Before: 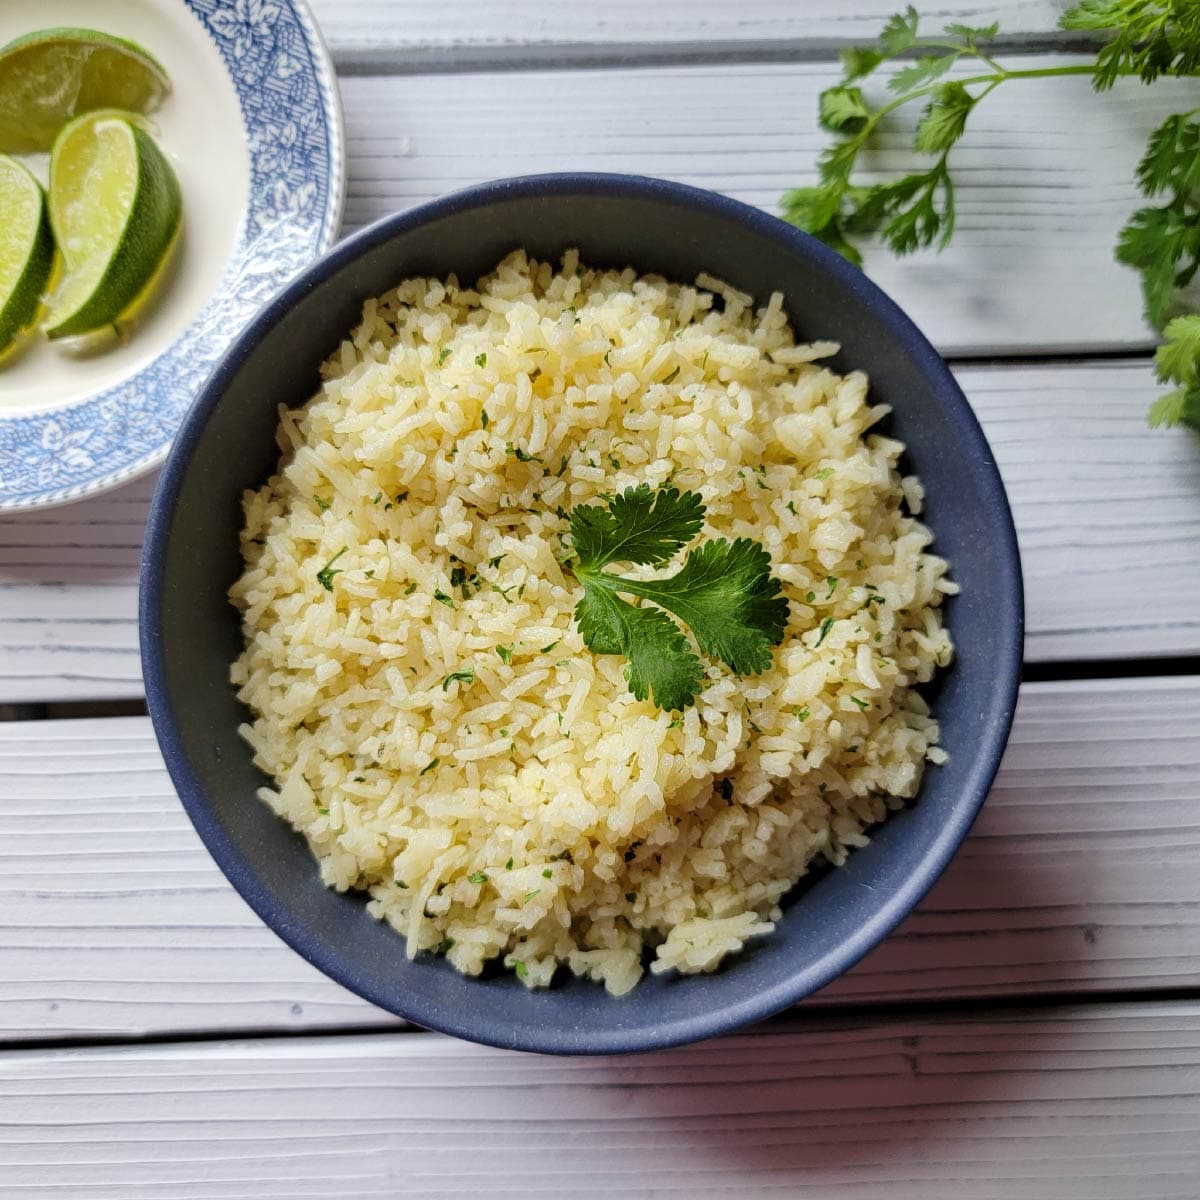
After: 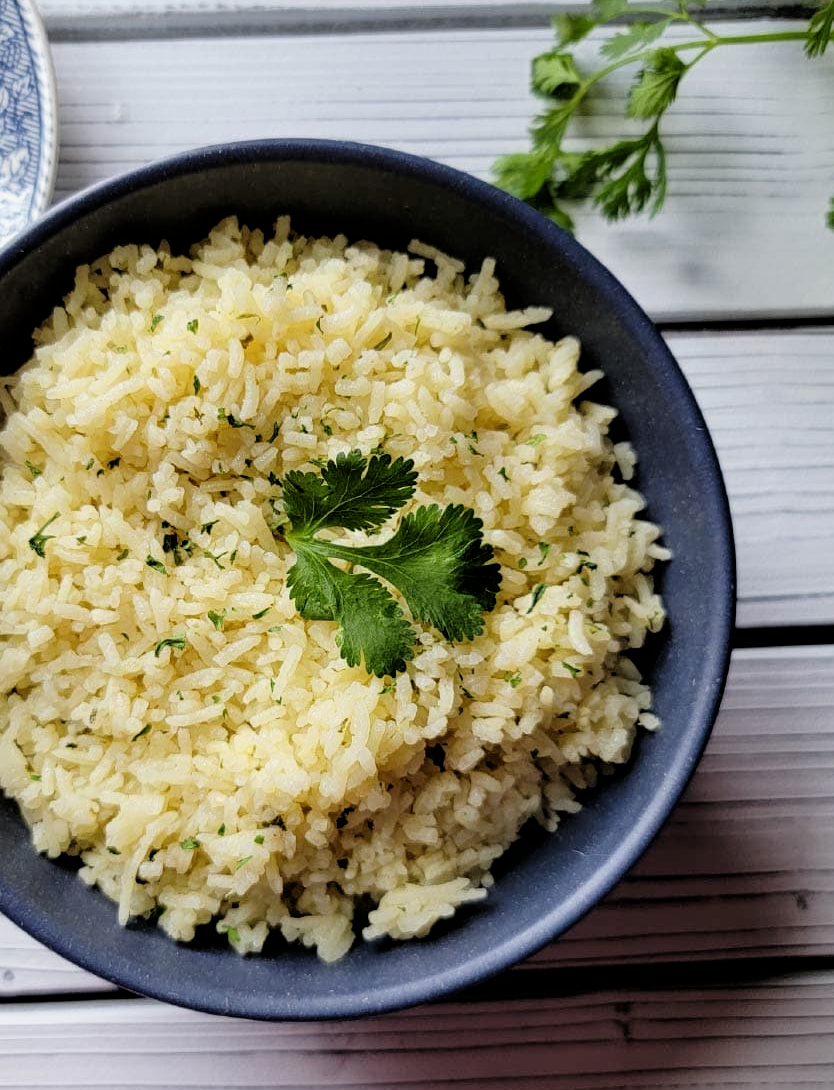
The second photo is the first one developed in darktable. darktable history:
filmic rgb: black relative exposure -4.91 EV, white relative exposure 2.84 EV, hardness 3.7
crop and rotate: left 24.034%, top 2.838%, right 6.406%, bottom 6.299%
